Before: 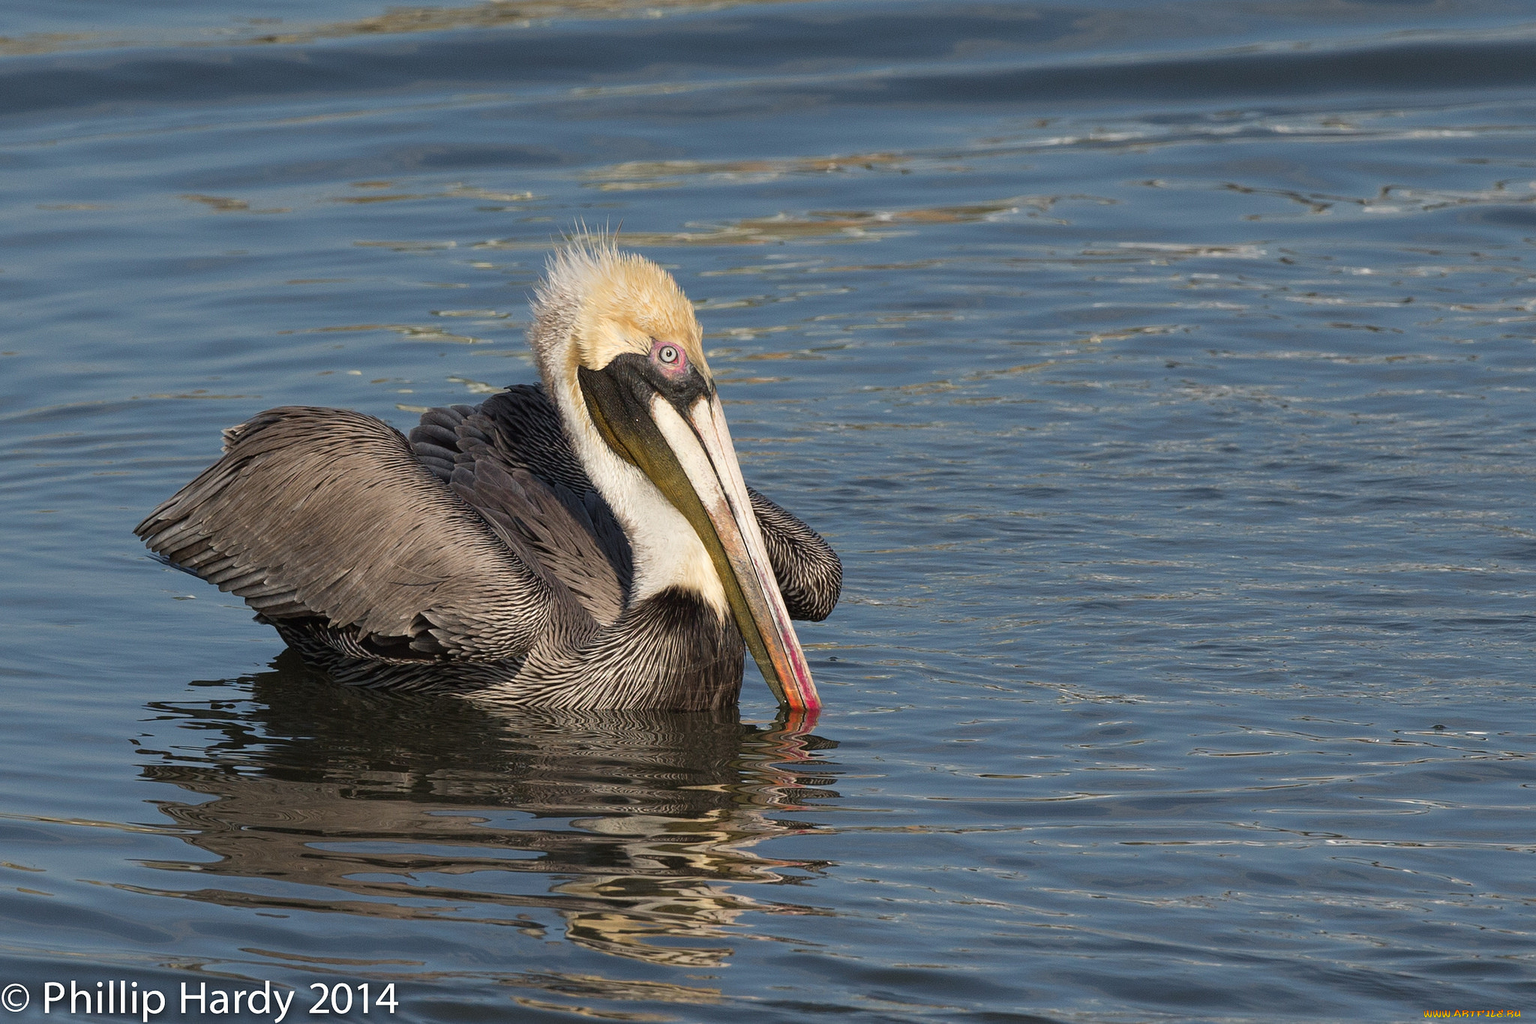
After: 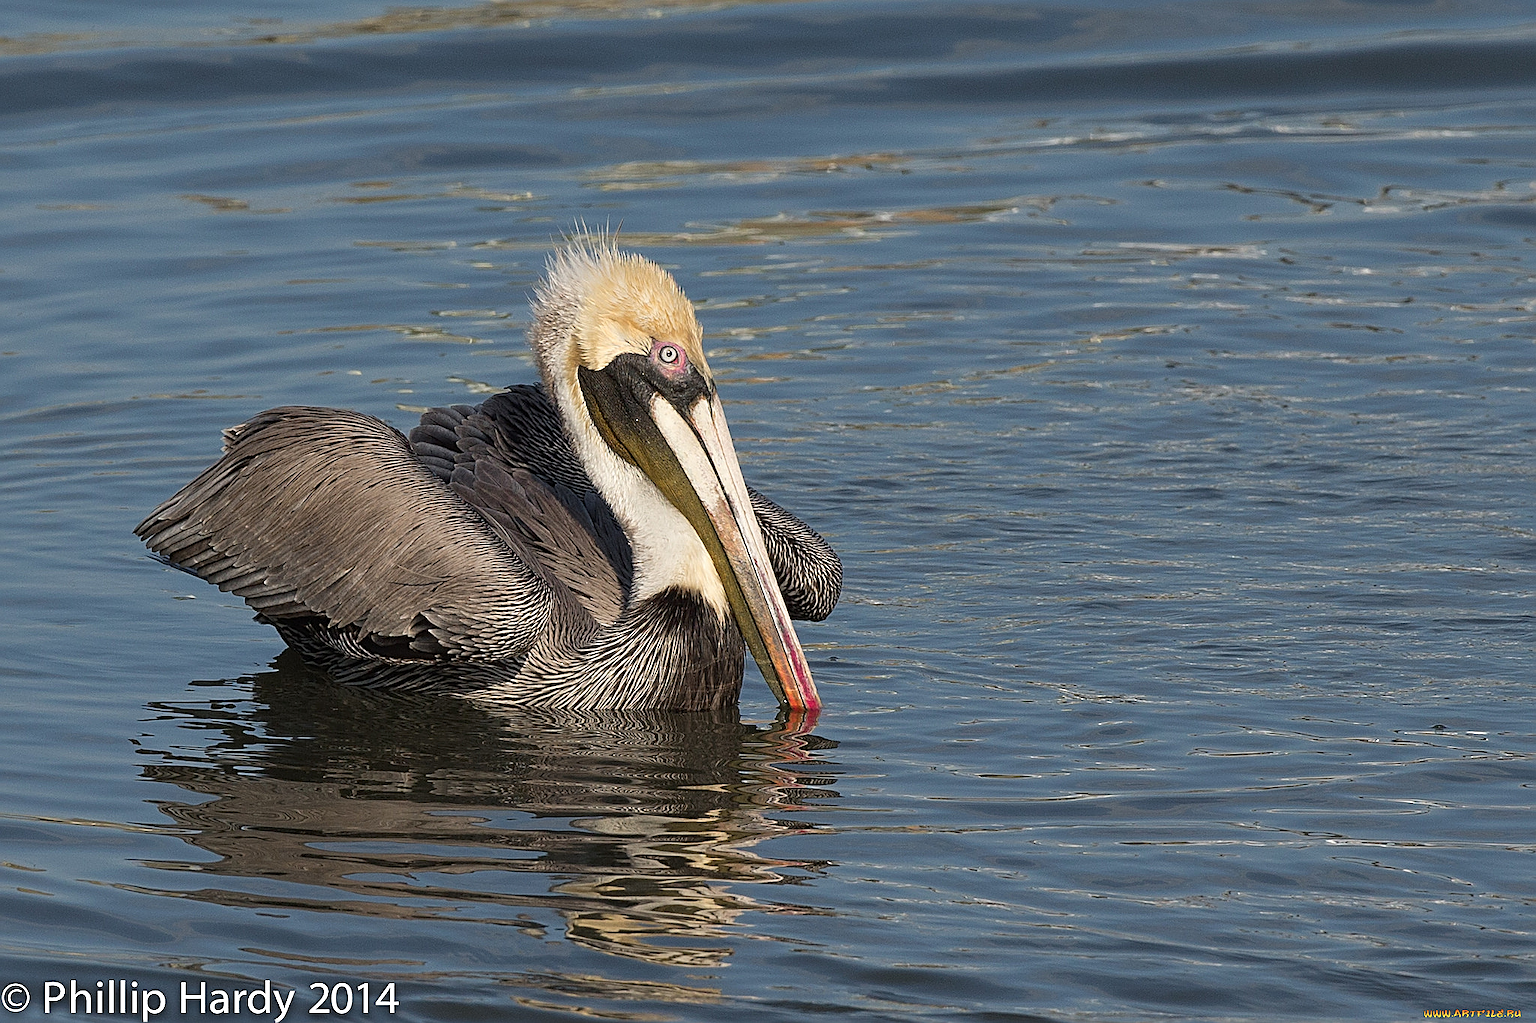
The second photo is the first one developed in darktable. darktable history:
sharpen: amount 0.901
